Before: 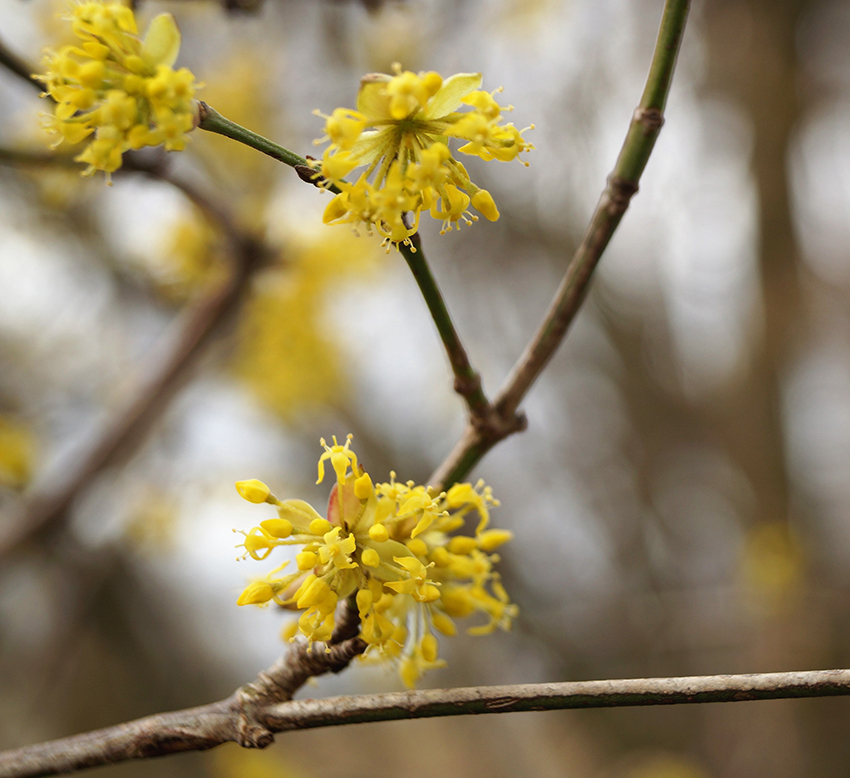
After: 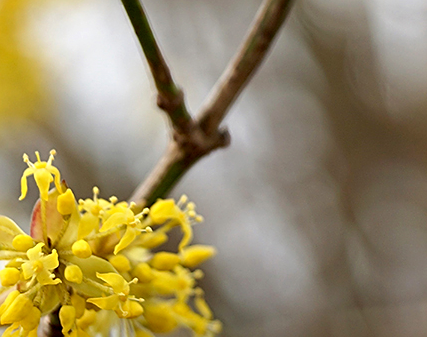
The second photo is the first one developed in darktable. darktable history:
sharpen: on, module defaults
exposure: black level correction 0.007, exposure 0.159 EV, compensate highlight preservation false
crop: left 35.03%, top 36.625%, right 14.663%, bottom 20.057%
